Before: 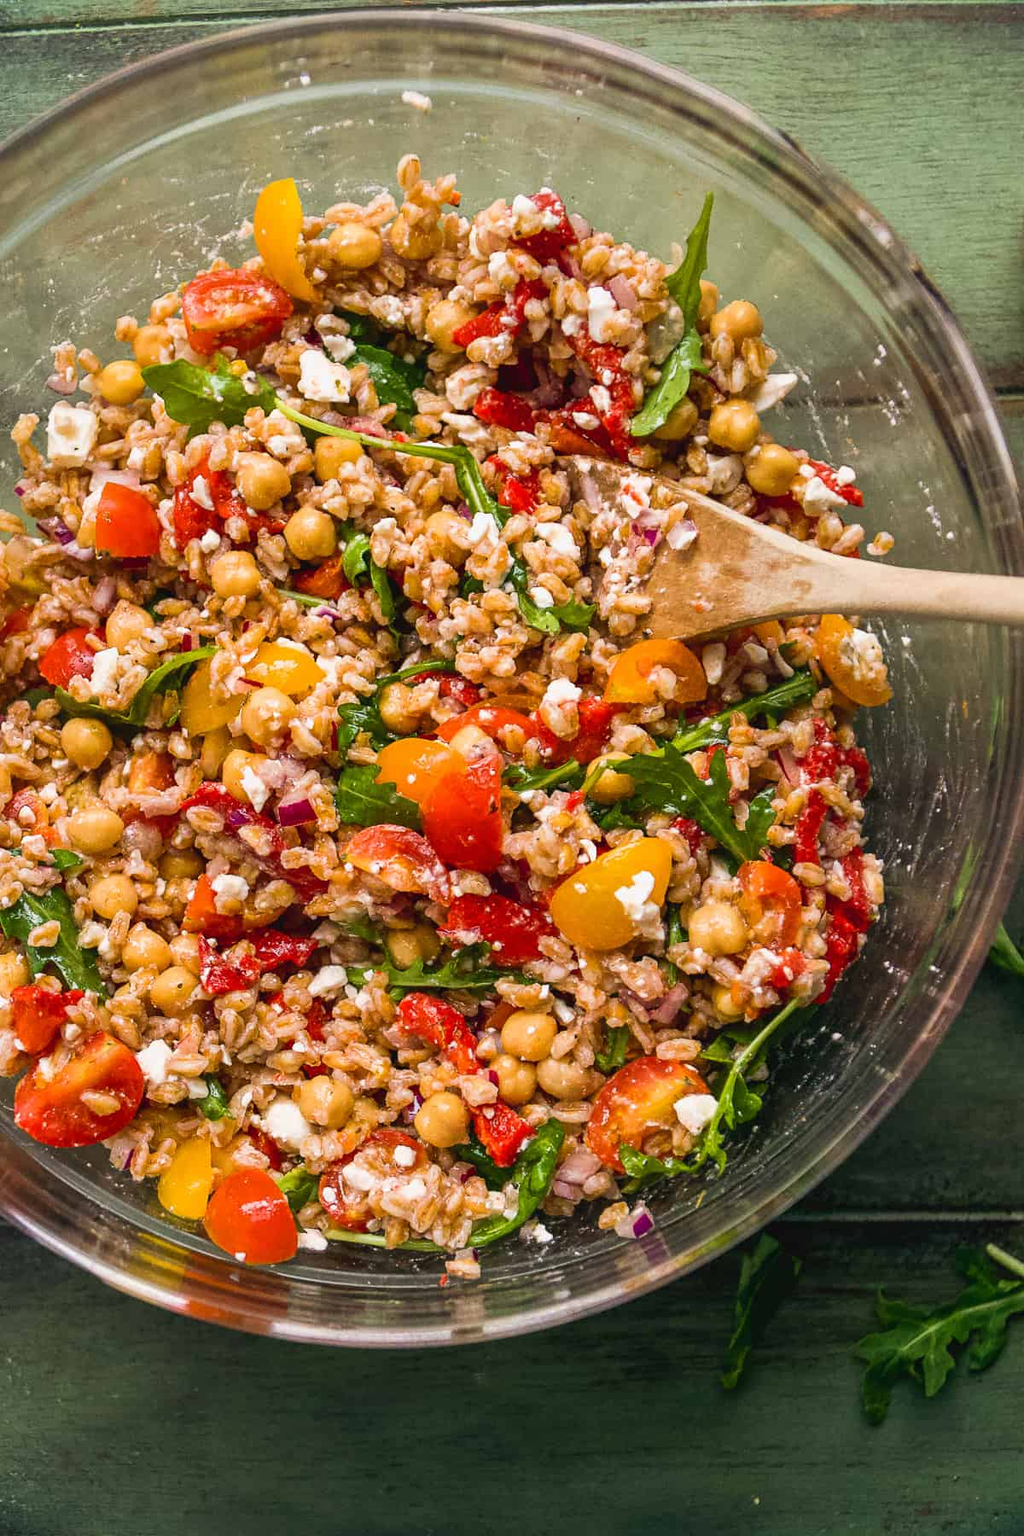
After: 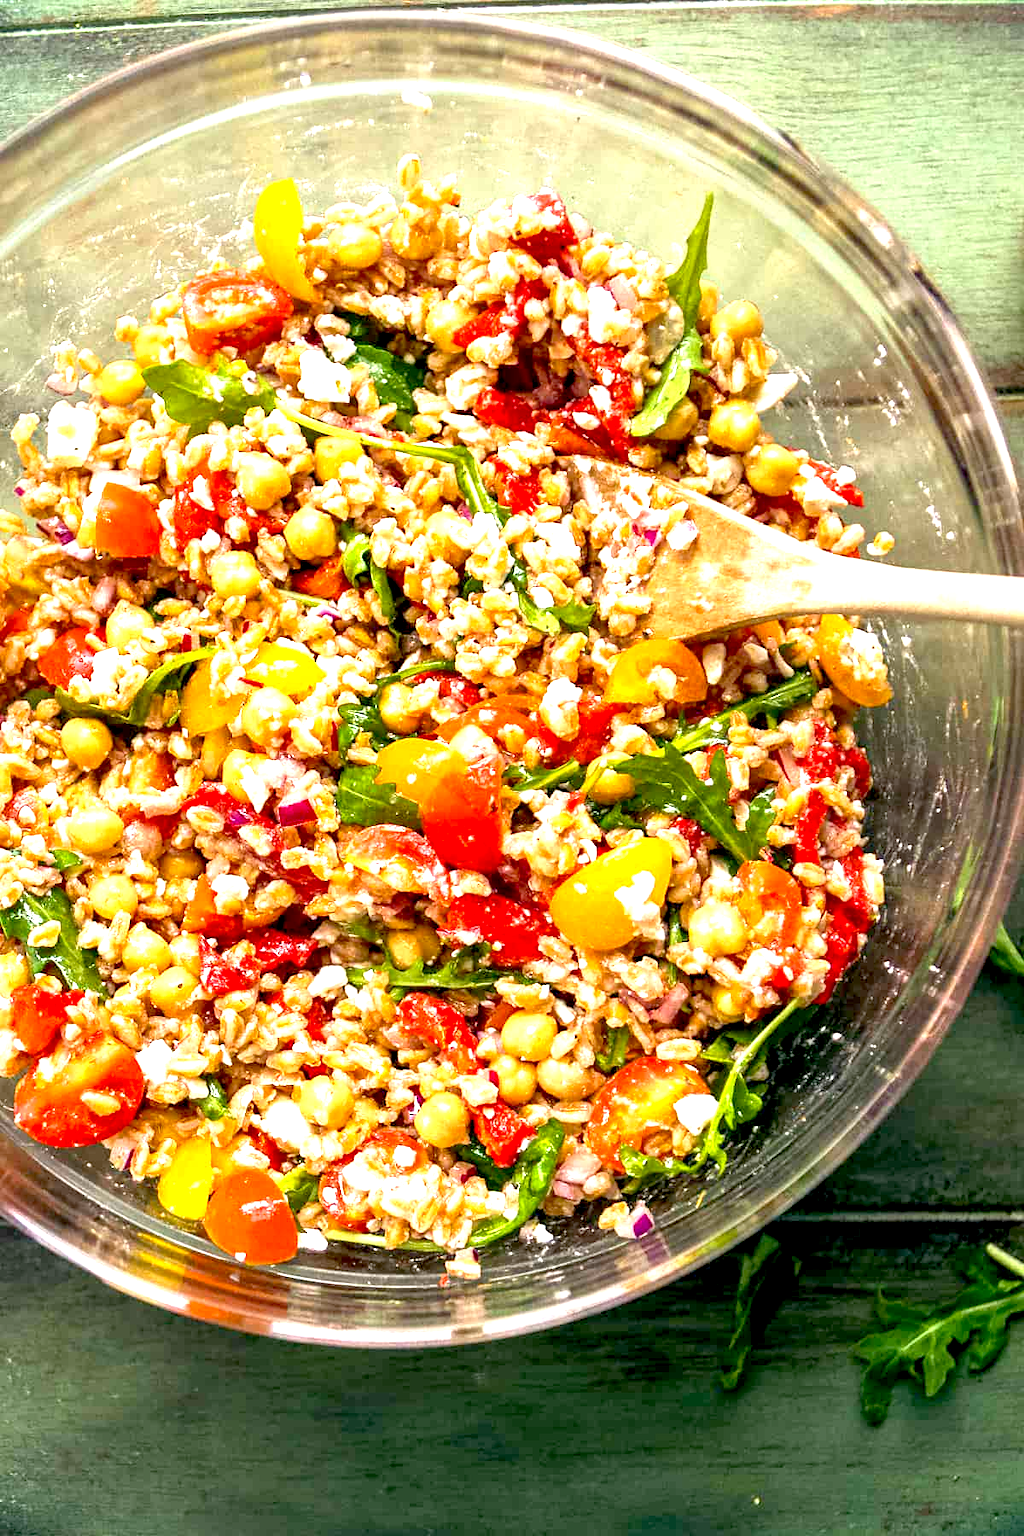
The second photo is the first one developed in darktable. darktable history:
exposure: black level correction 0.009, exposure 1.428 EV, compensate exposure bias true, compensate highlight preservation false
